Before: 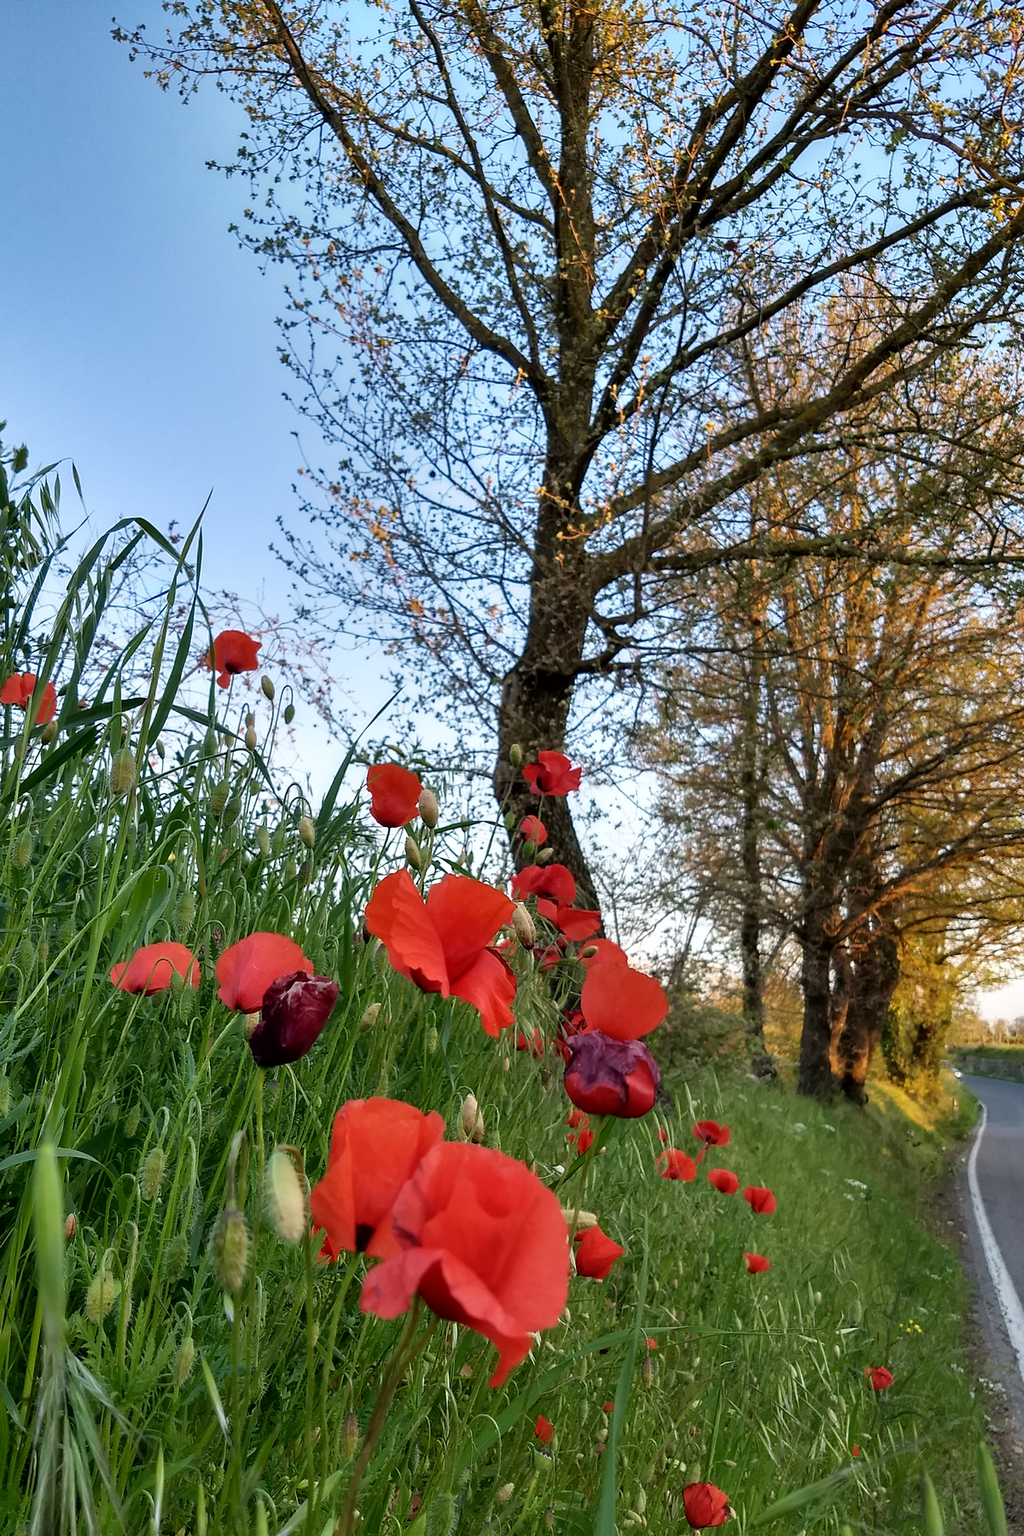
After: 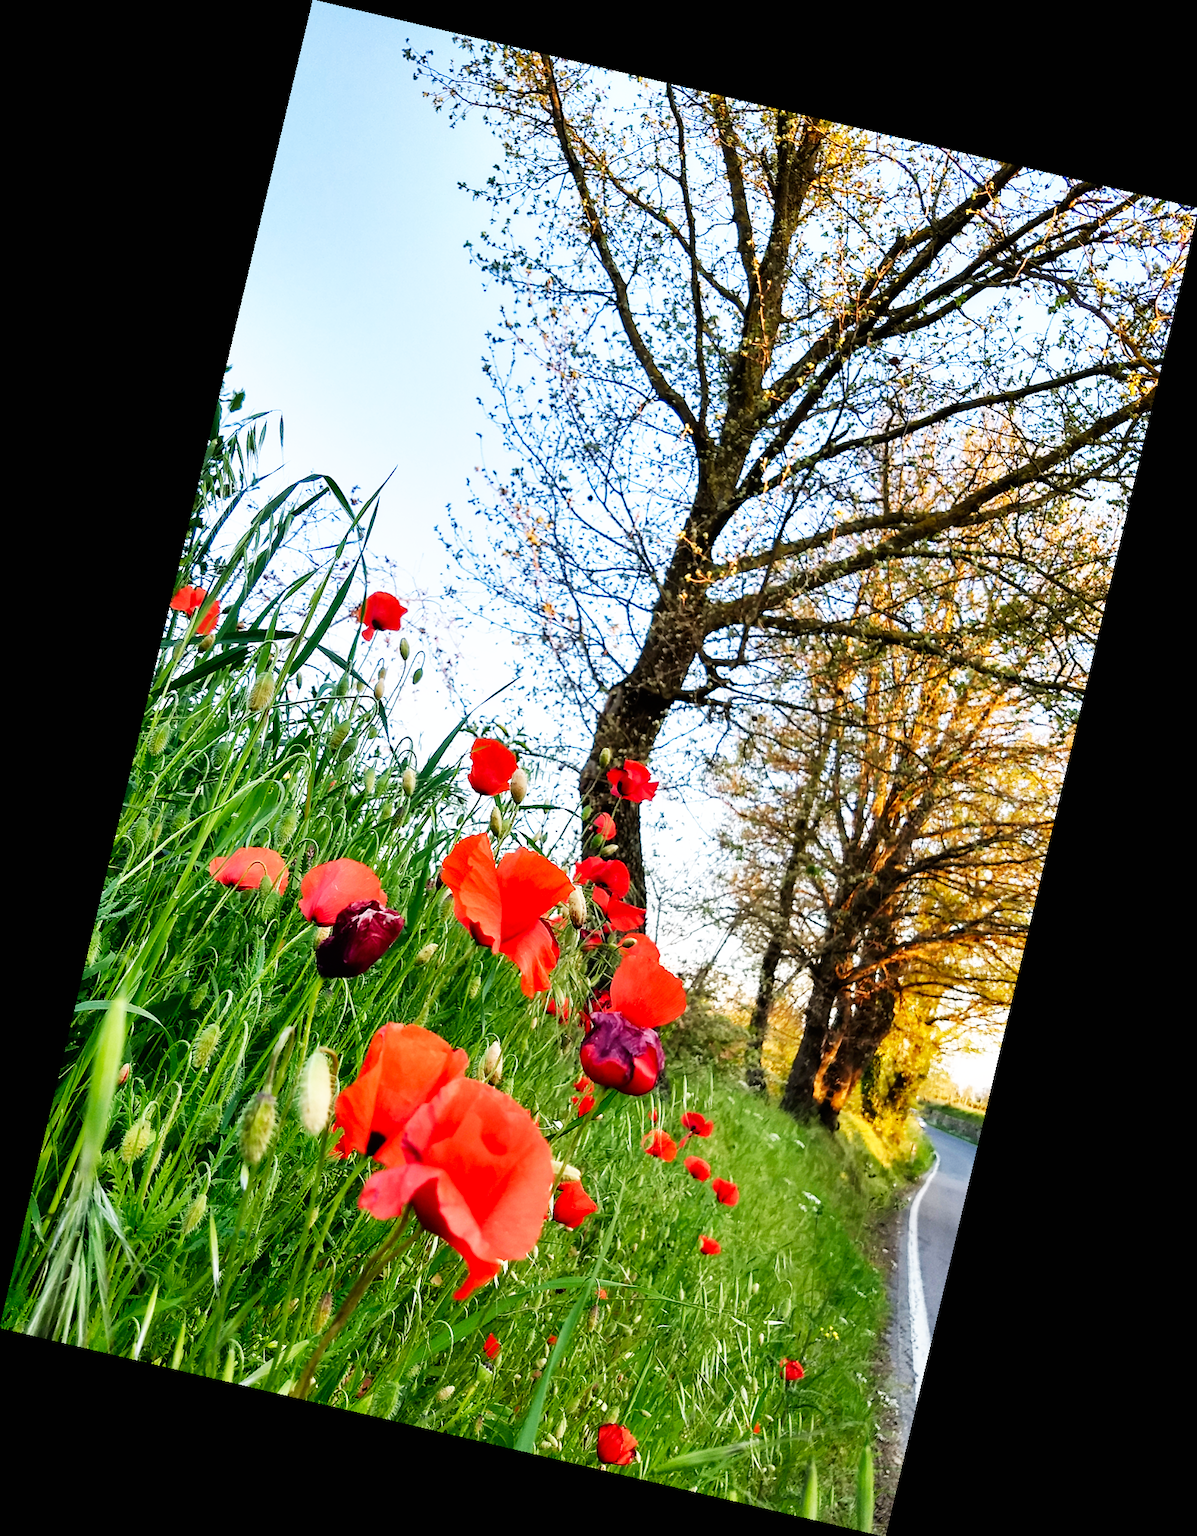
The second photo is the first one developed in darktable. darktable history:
rotate and perspective: rotation 13.27°, automatic cropping off
base curve: curves: ch0 [(0, 0) (0.007, 0.004) (0.027, 0.03) (0.046, 0.07) (0.207, 0.54) (0.442, 0.872) (0.673, 0.972) (1, 1)], preserve colors none
